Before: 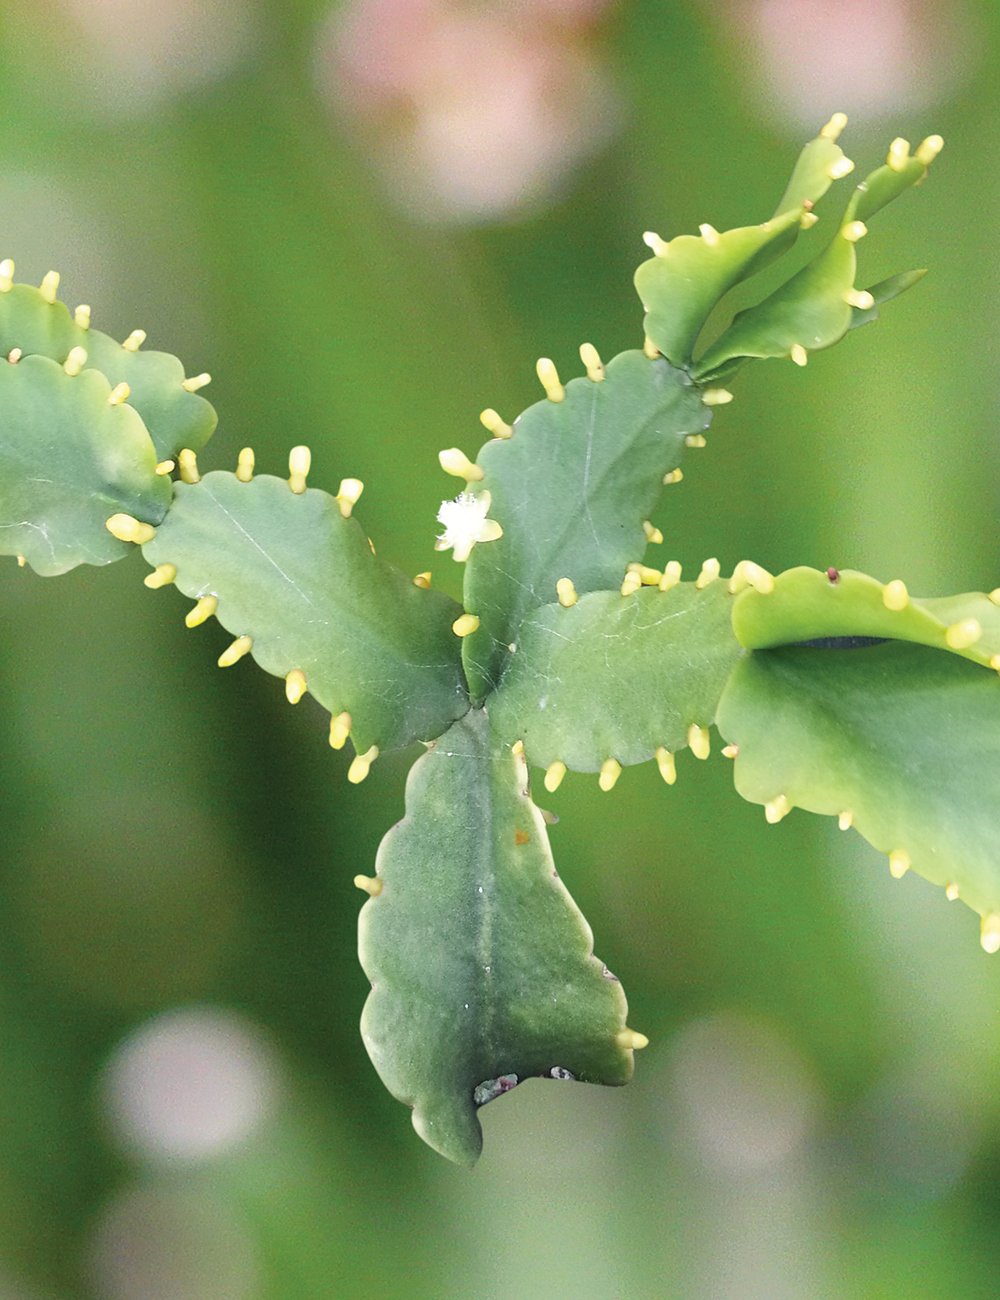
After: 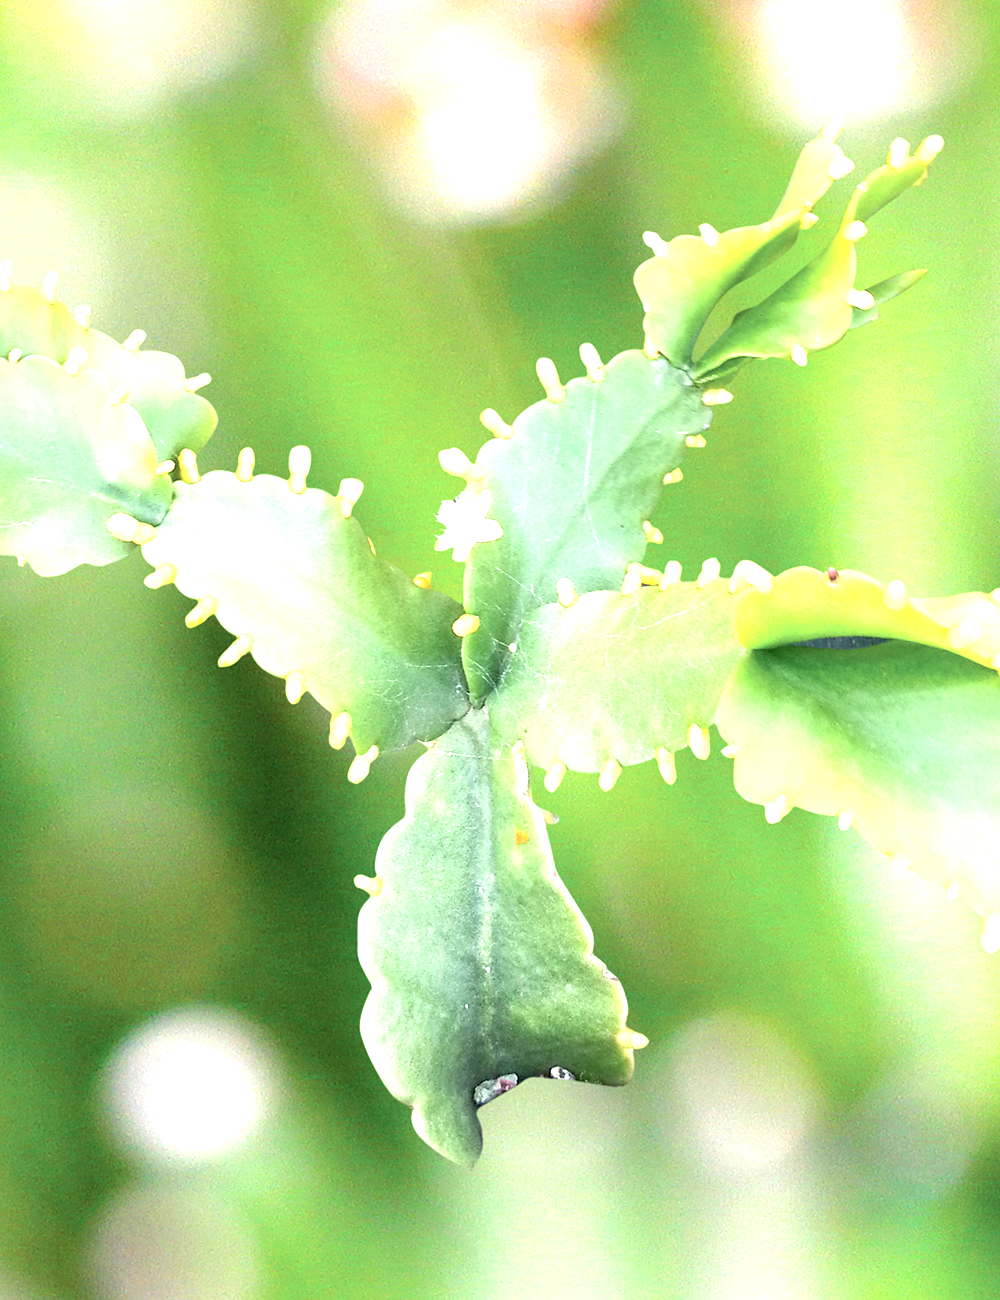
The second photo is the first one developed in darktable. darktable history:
exposure: black level correction 0.009, exposure 1.414 EV, compensate highlight preservation false
